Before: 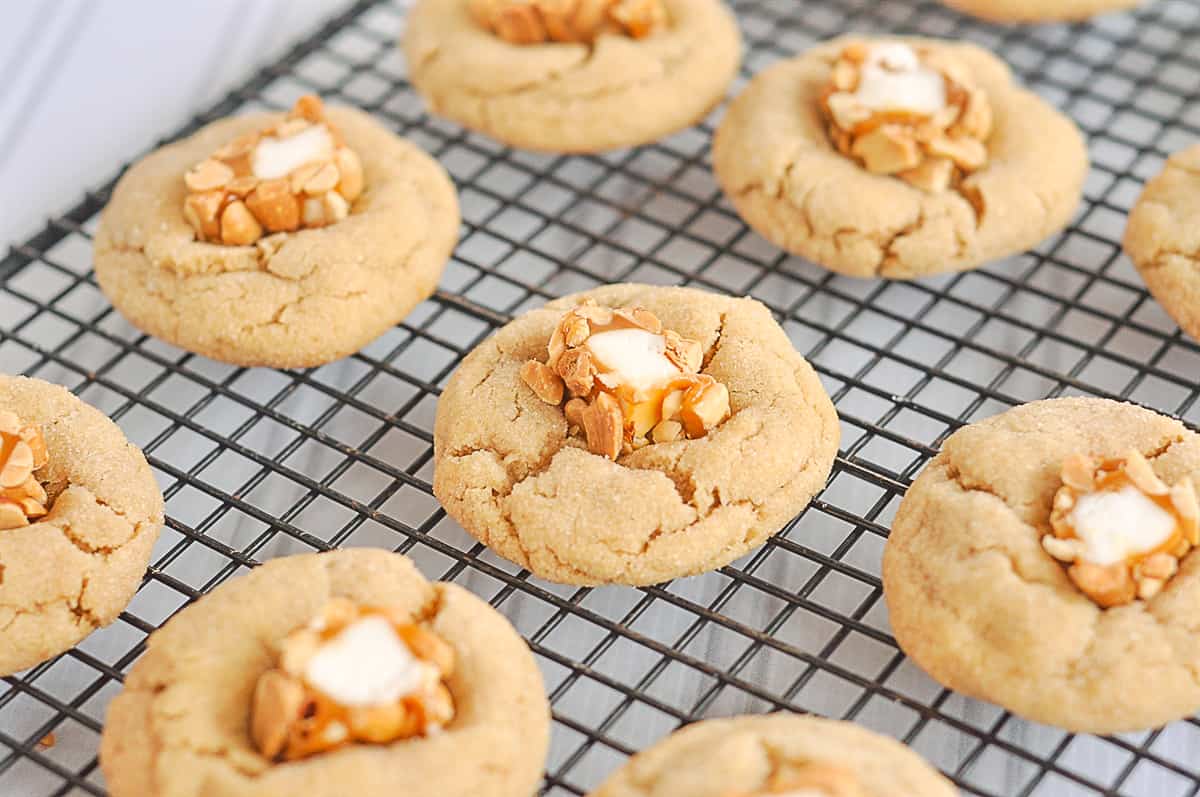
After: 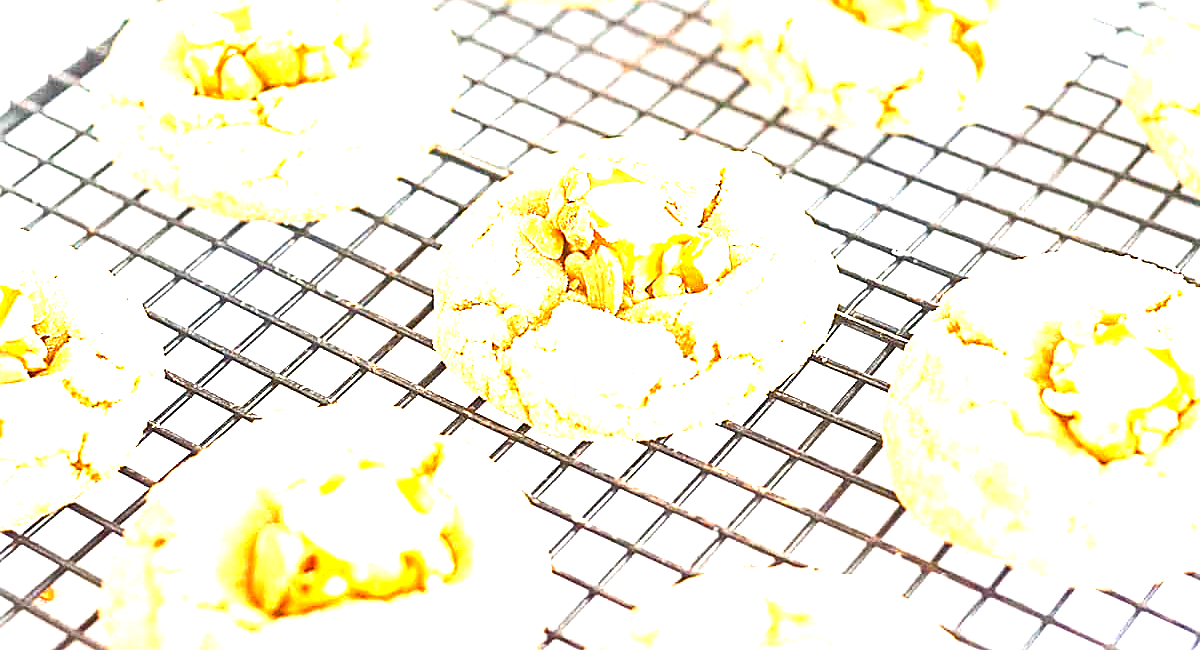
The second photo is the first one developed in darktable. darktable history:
sharpen: on, module defaults
exposure: black level correction 0, exposure 1.104 EV, compensate highlight preservation false
crop and rotate: top 18.404%
color balance rgb: power › luminance 3.227%, power › hue 232.41°, perceptual saturation grading › global saturation 20%, perceptual saturation grading › highlights -25.081%, perceptual saturation grading › shadows 49.225%, perceptual brilliance grading › global brilliance 30.121%, perceptual brilliance grading › highlights 12.276%, perceptual brilliance grading › mid-tones 24.924%
